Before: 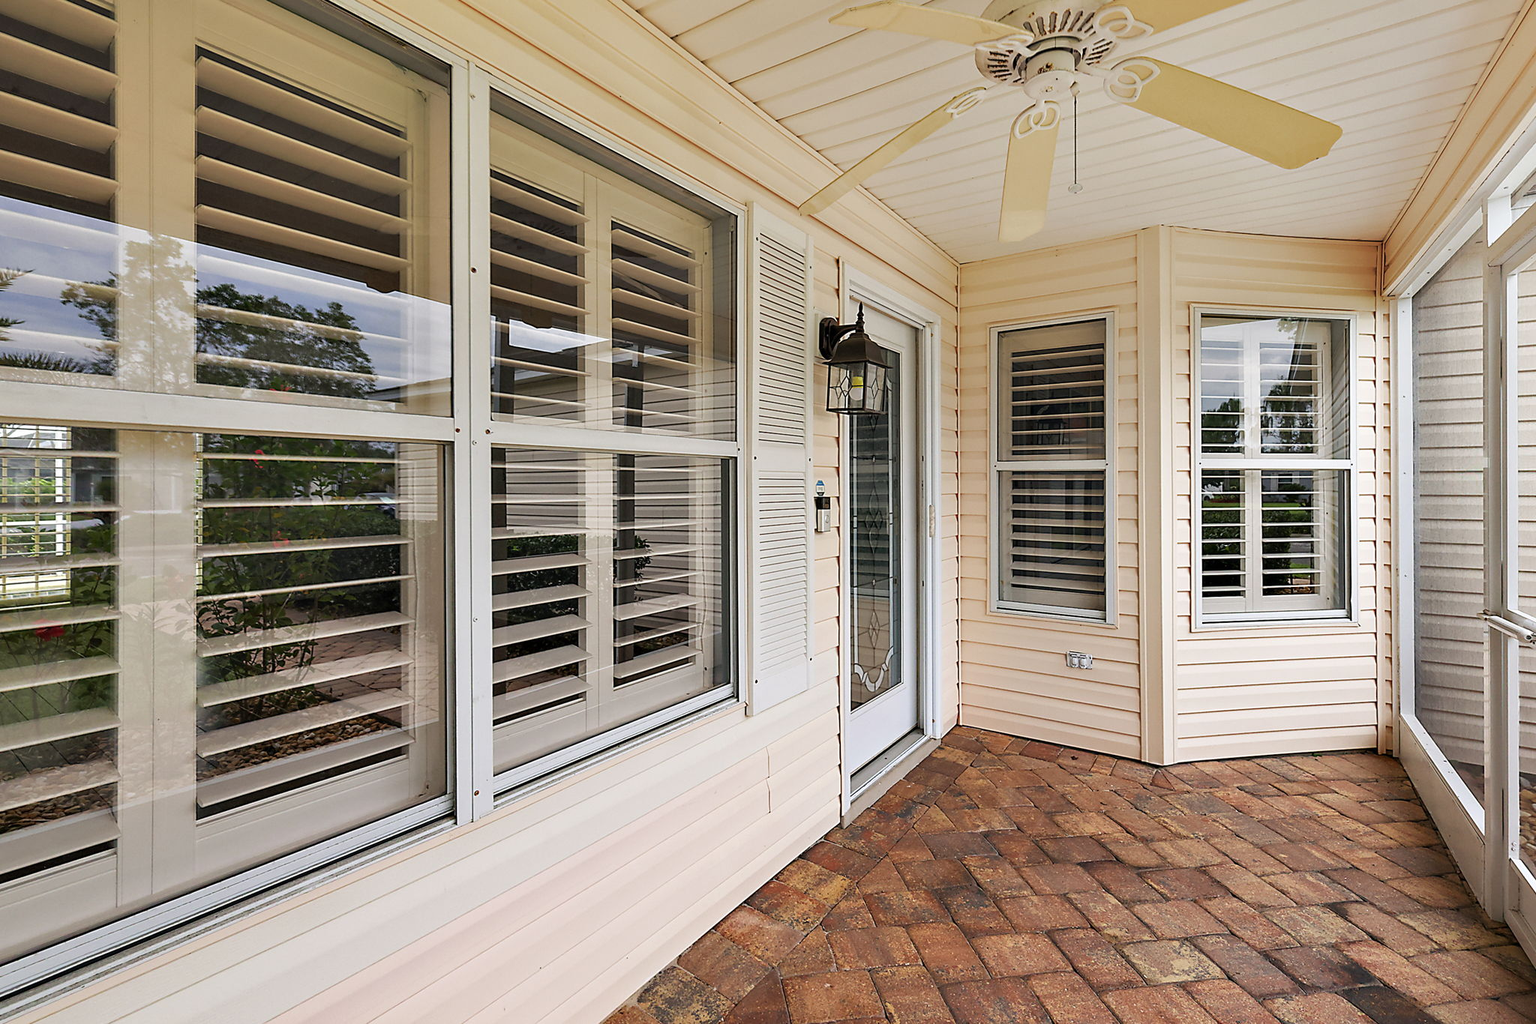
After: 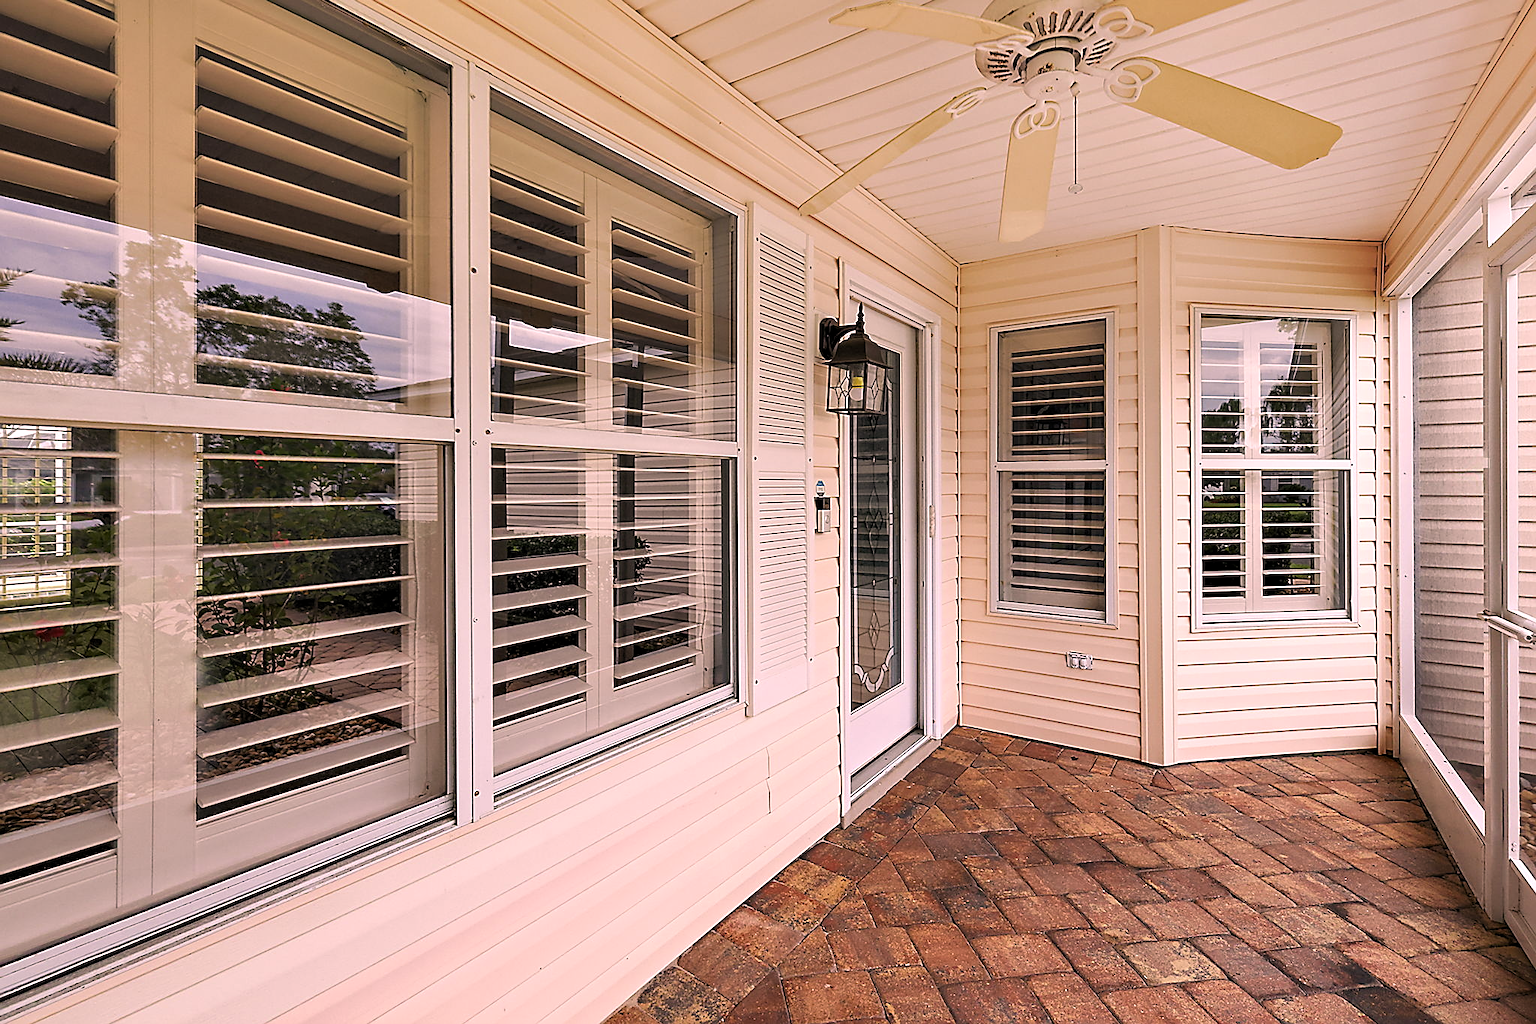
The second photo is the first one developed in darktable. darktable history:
color correction: highlights a* 14.58, highlights b* 4.67
levels: levels [0.031, 0.5, 0.969]
sharpen: on, module defaults
